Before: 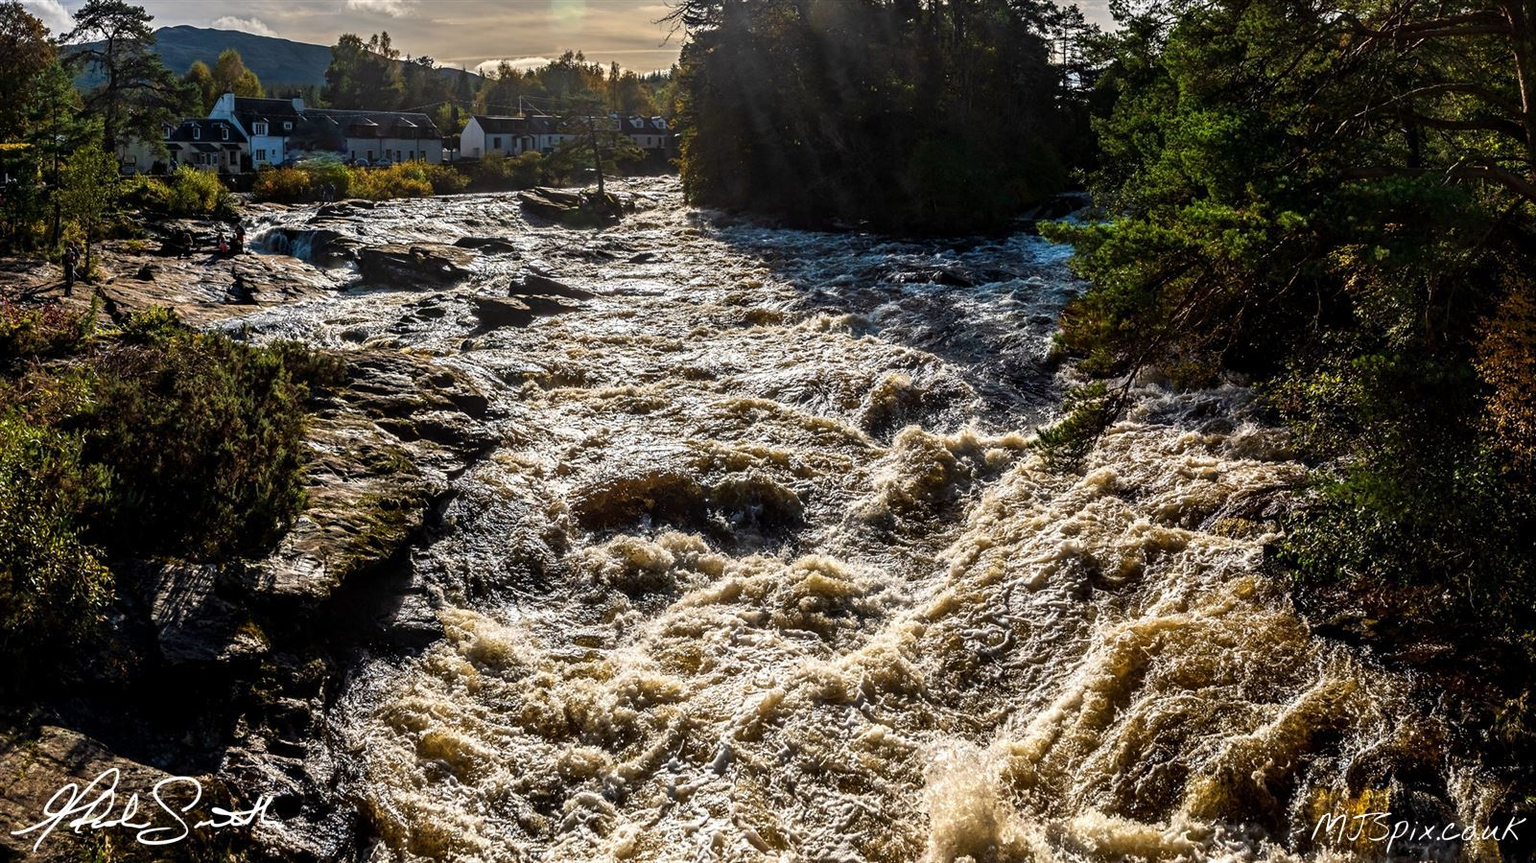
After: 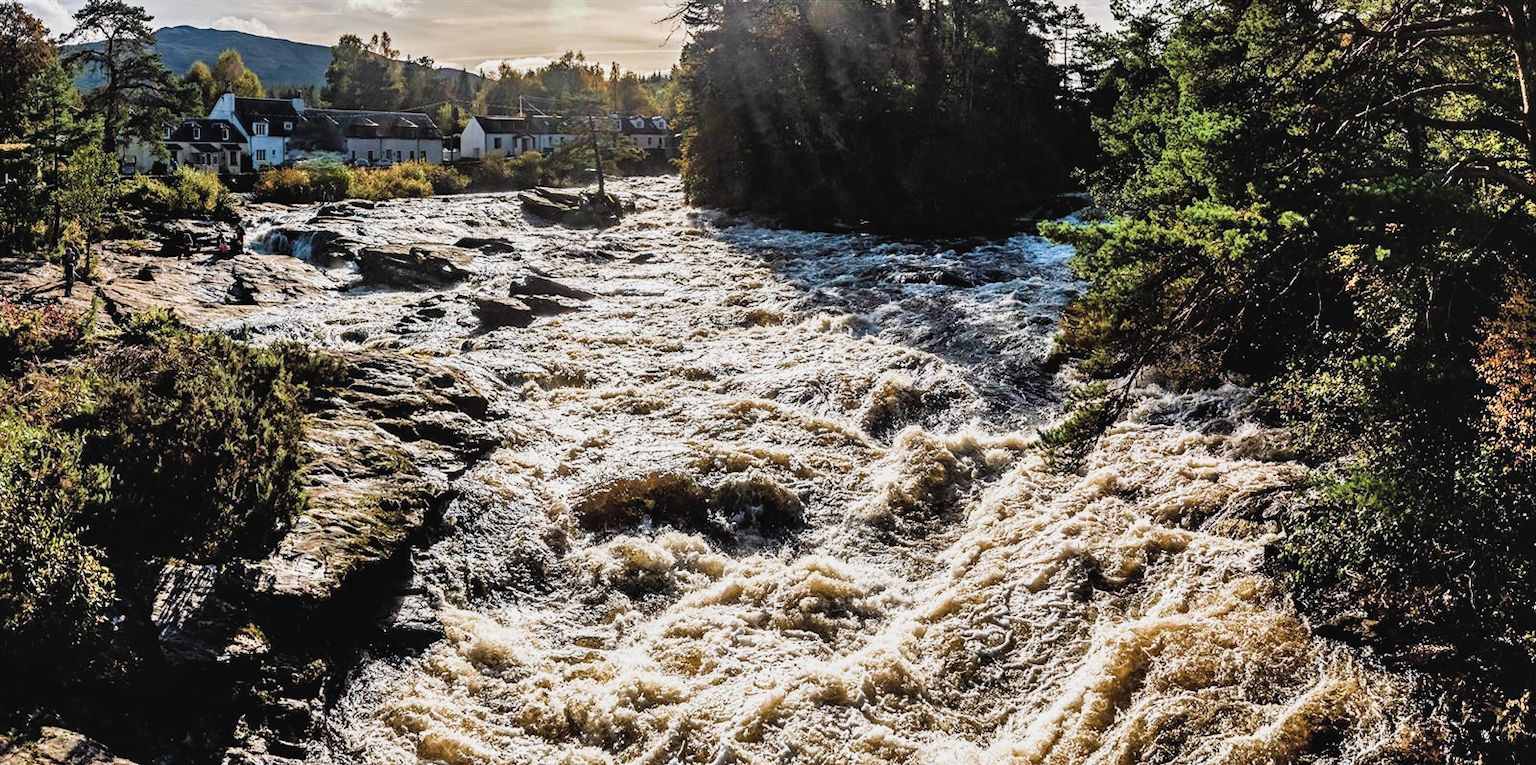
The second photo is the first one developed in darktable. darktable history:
crop and rotate: top 0%, bottom 11.437%
exposure: black level correction -0.002, exposure 1.115 EV, compensate exposure bias true, compensate highlight preservation false
shadows and highlights: soften with gaussian
haze removal: compatibility mode true, adaptive false
contrast brightness saturation: contrast -0.067, brightness -0.044, saturation -0.107
tone equalizer: -8 EV -0.453 EV, -7 EV -0.415 EV, -6 EV -0.373 EV, -5 EV -0.248 EV, -3 EV 0.215 EV, -2 EV 0.315 EV, -1 EV 0.366 EV, +0 EV 0.442 EV
filmic rgb: black relative exposure -7.65 EV, white relative exposure 4.56 EV, hardness 3.61, color science v4 (2020)
